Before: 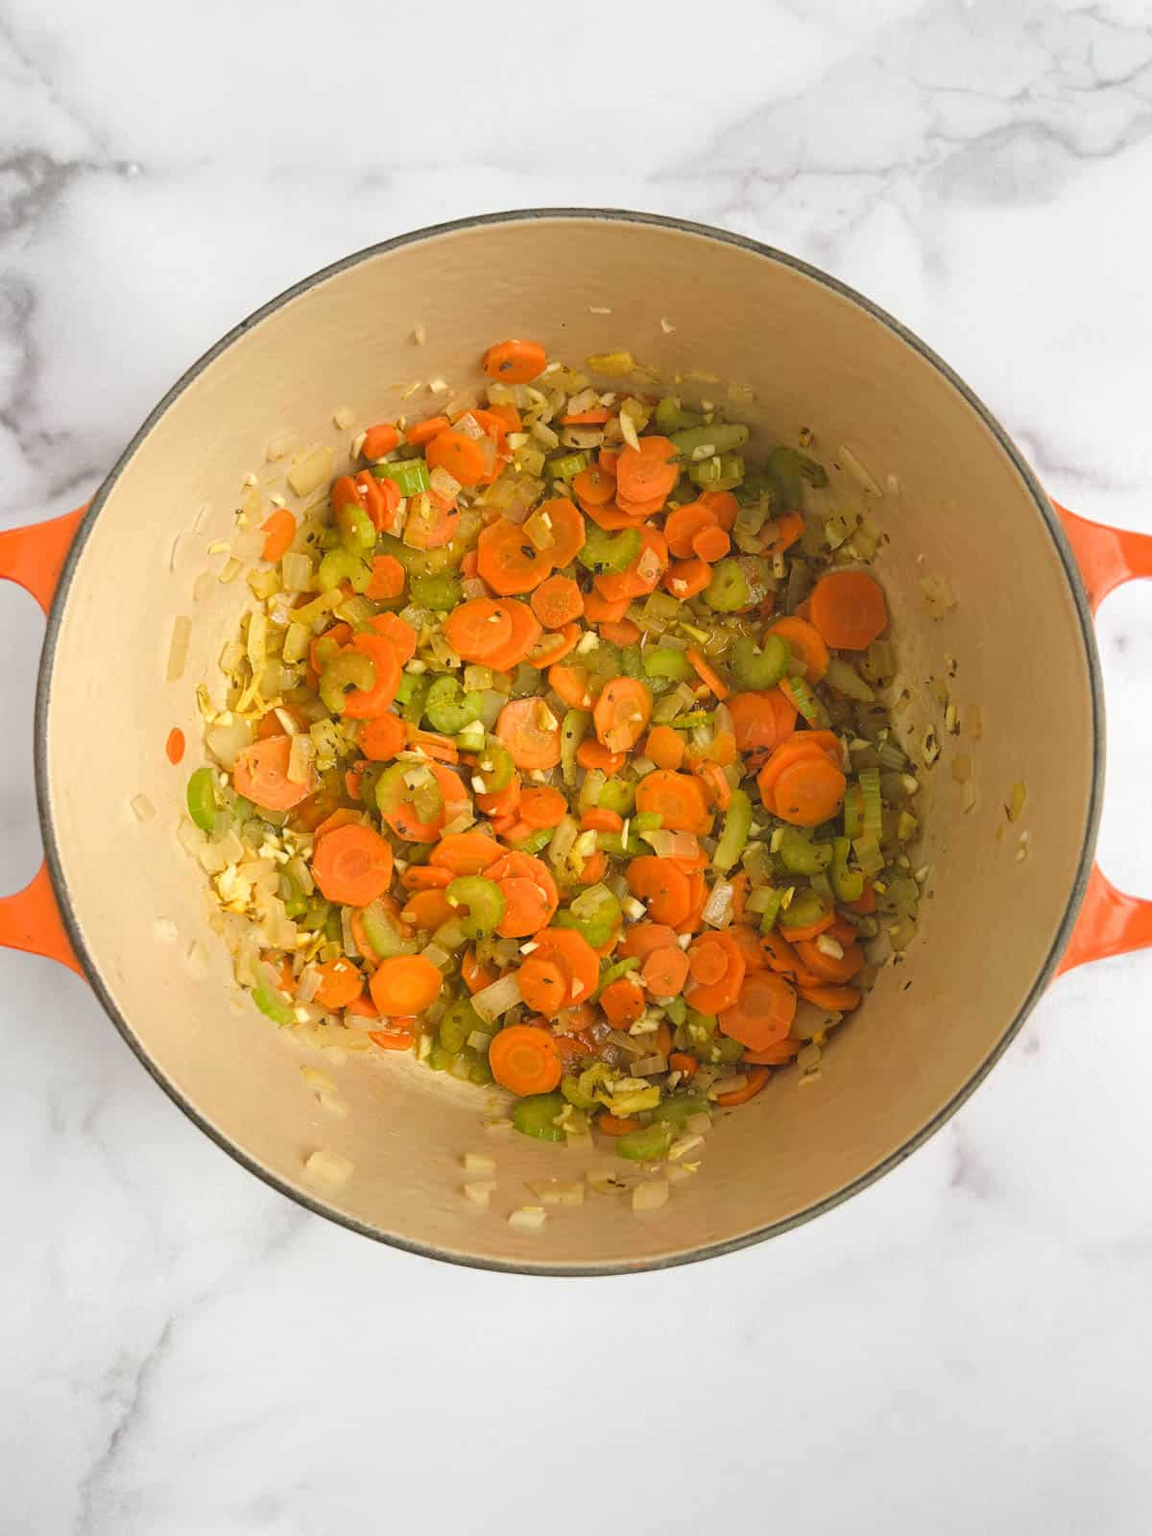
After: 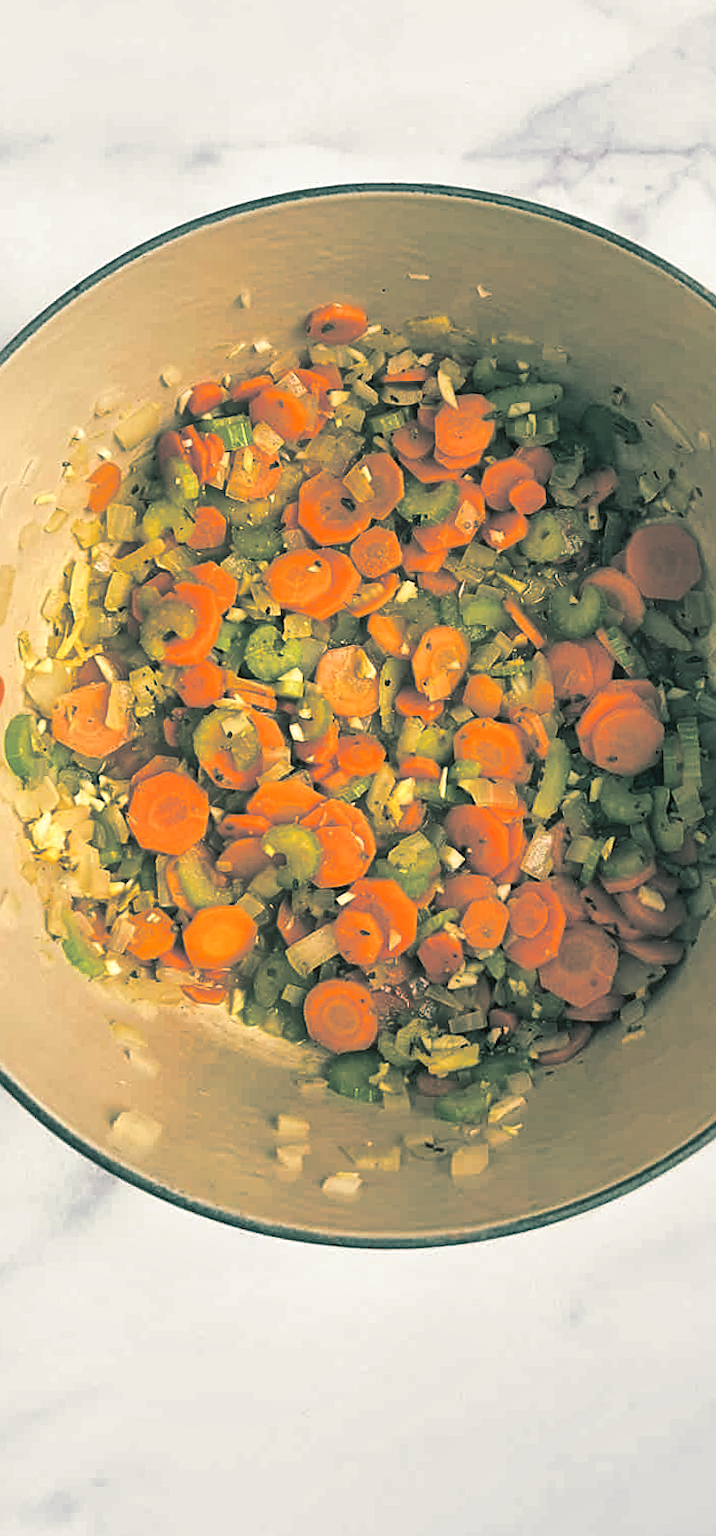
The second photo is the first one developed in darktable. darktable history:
sharpen: on, module defaults
rotate and perspective: rotation 0.215°, lens shift (vertical) -0.139, crop left 0.069, crop right 0.939, crop top 0.002, crop bottom 0.996
crop and rotate: left 13.342%, right 19.991%
split-toning: shadows › hue 186.43°, highlights › hue 49.29°, compress 30.29%
local contrast: mode bilateral grid, contrast 20, coarseness 50, detail 150%, midtone range 0.2
